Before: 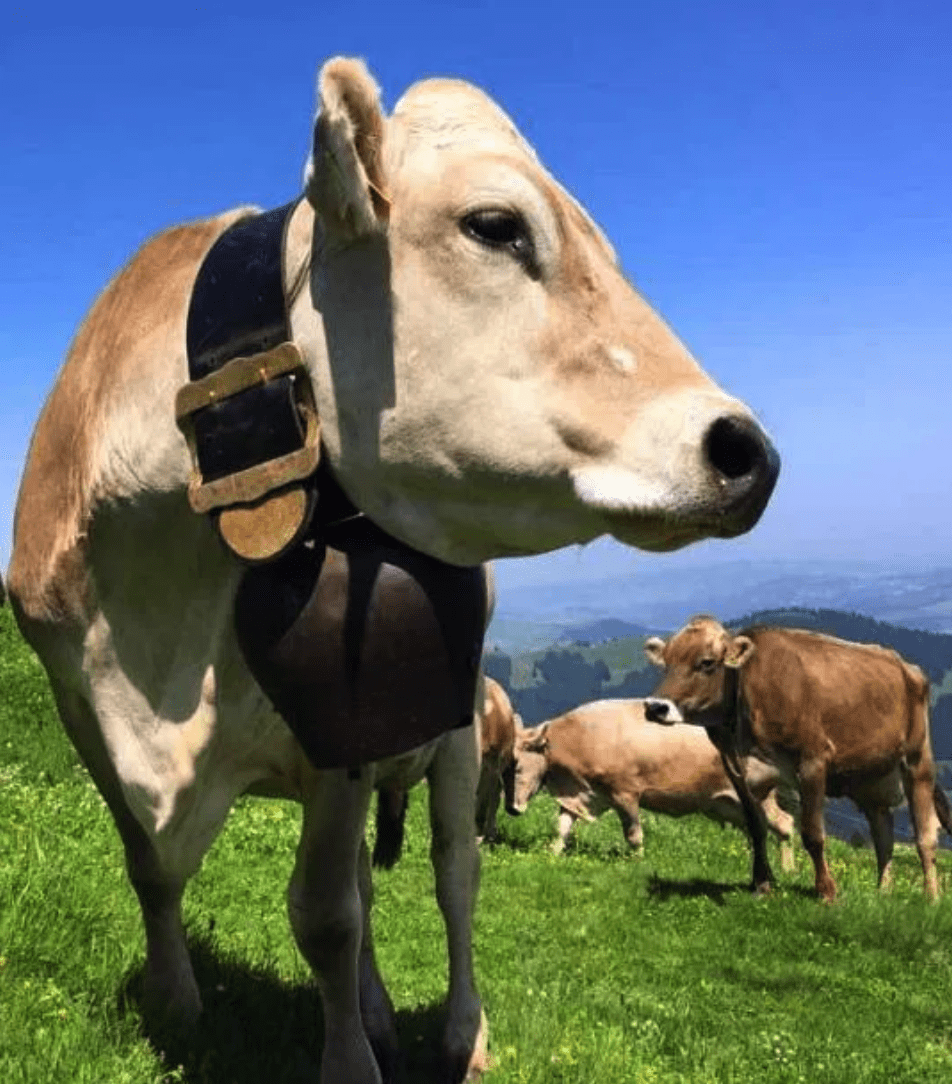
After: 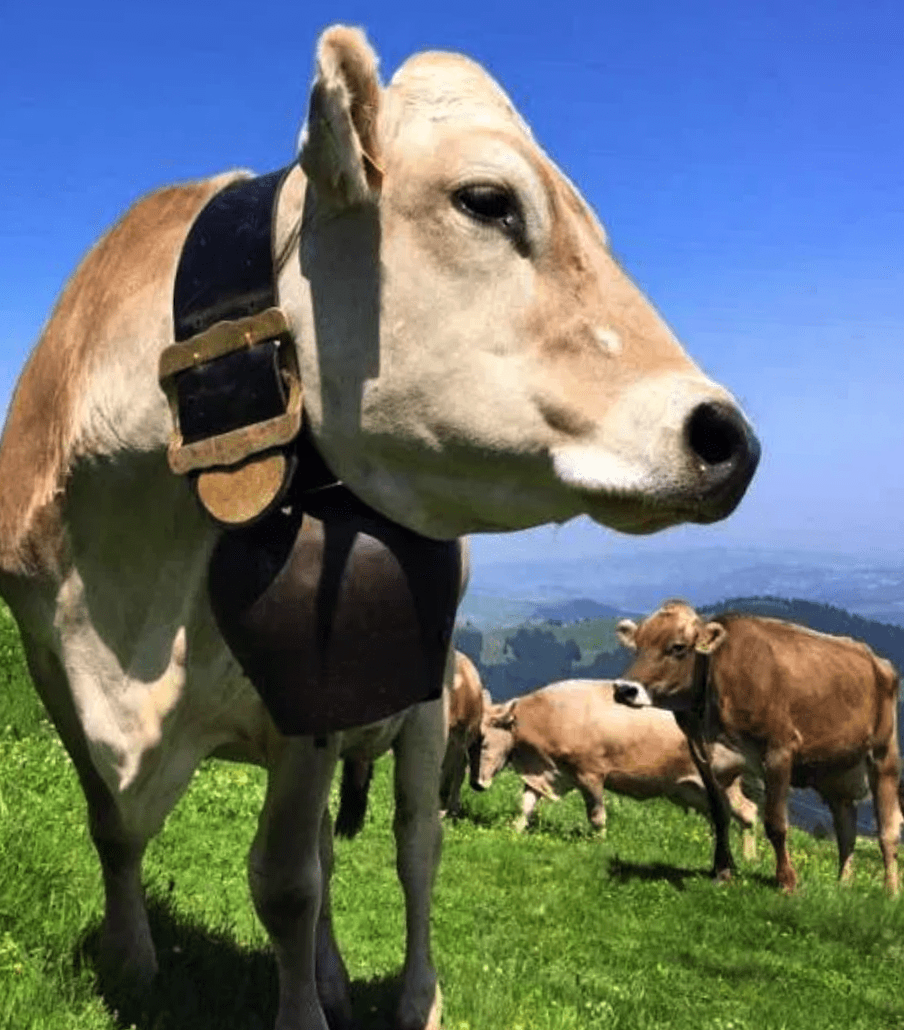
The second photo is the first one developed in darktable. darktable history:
shadows and highlights: shadows 36.19, highlights -26.69, soften with gaussian
contrast equalizer: y [[0.546, 0.552, 0.554, 0.554, 0.552, 0.546], [0.5 ×6], [0.5 ×6], [0 ×6], [0 ×6]], mix 0.166
crop and rotate: angle -2.67°
